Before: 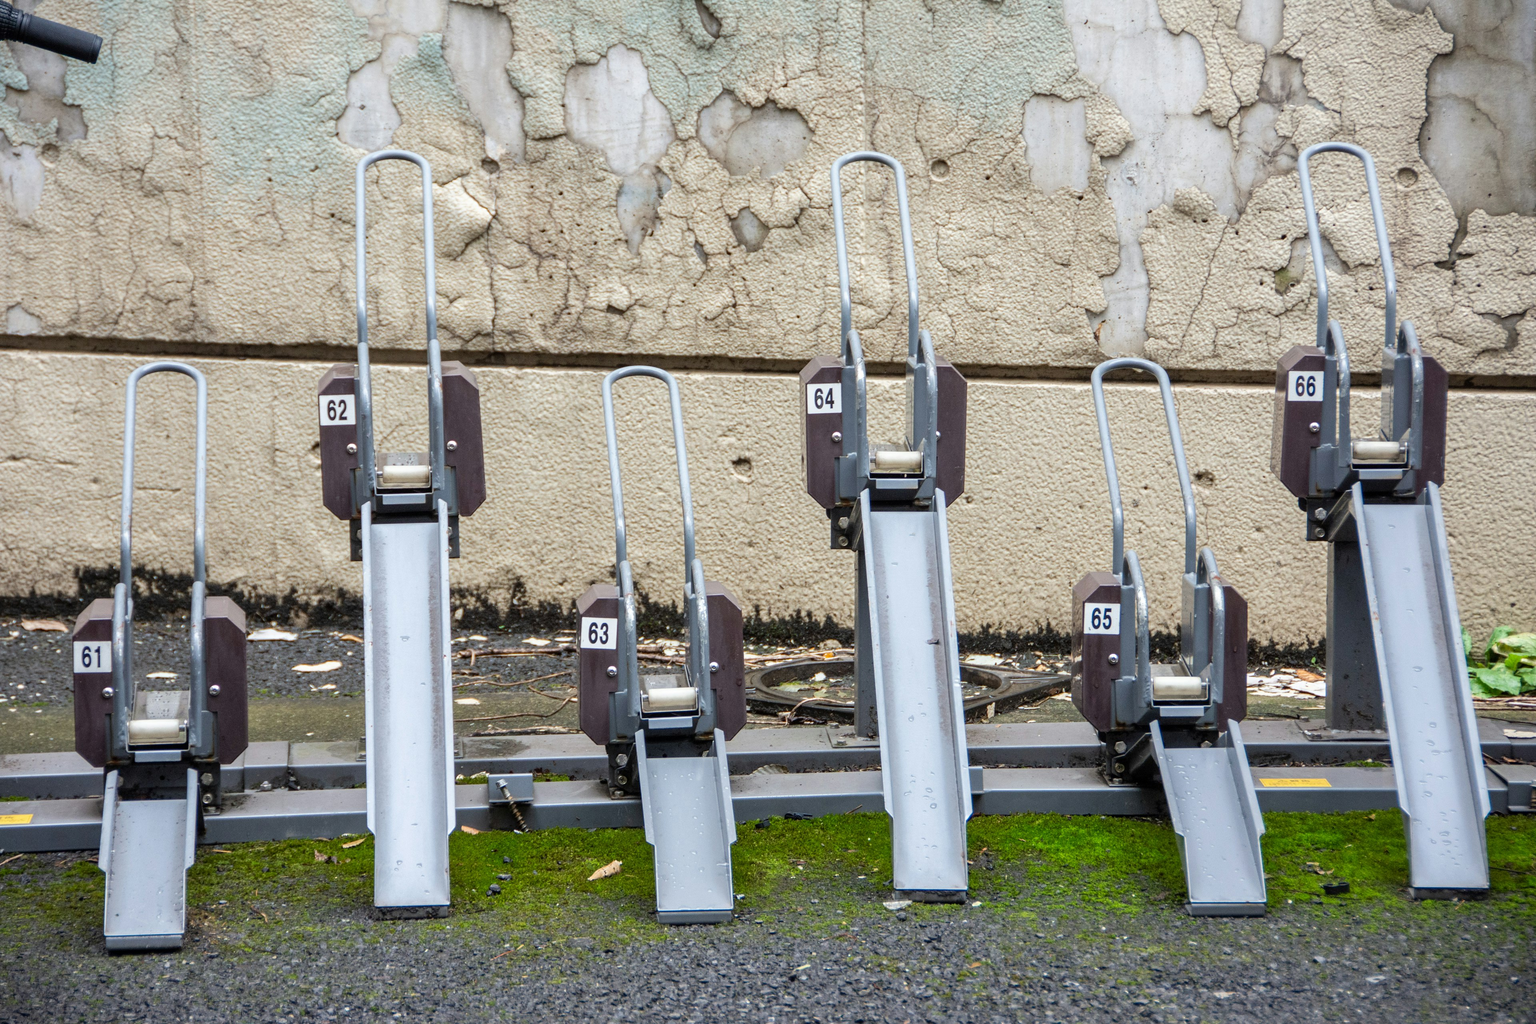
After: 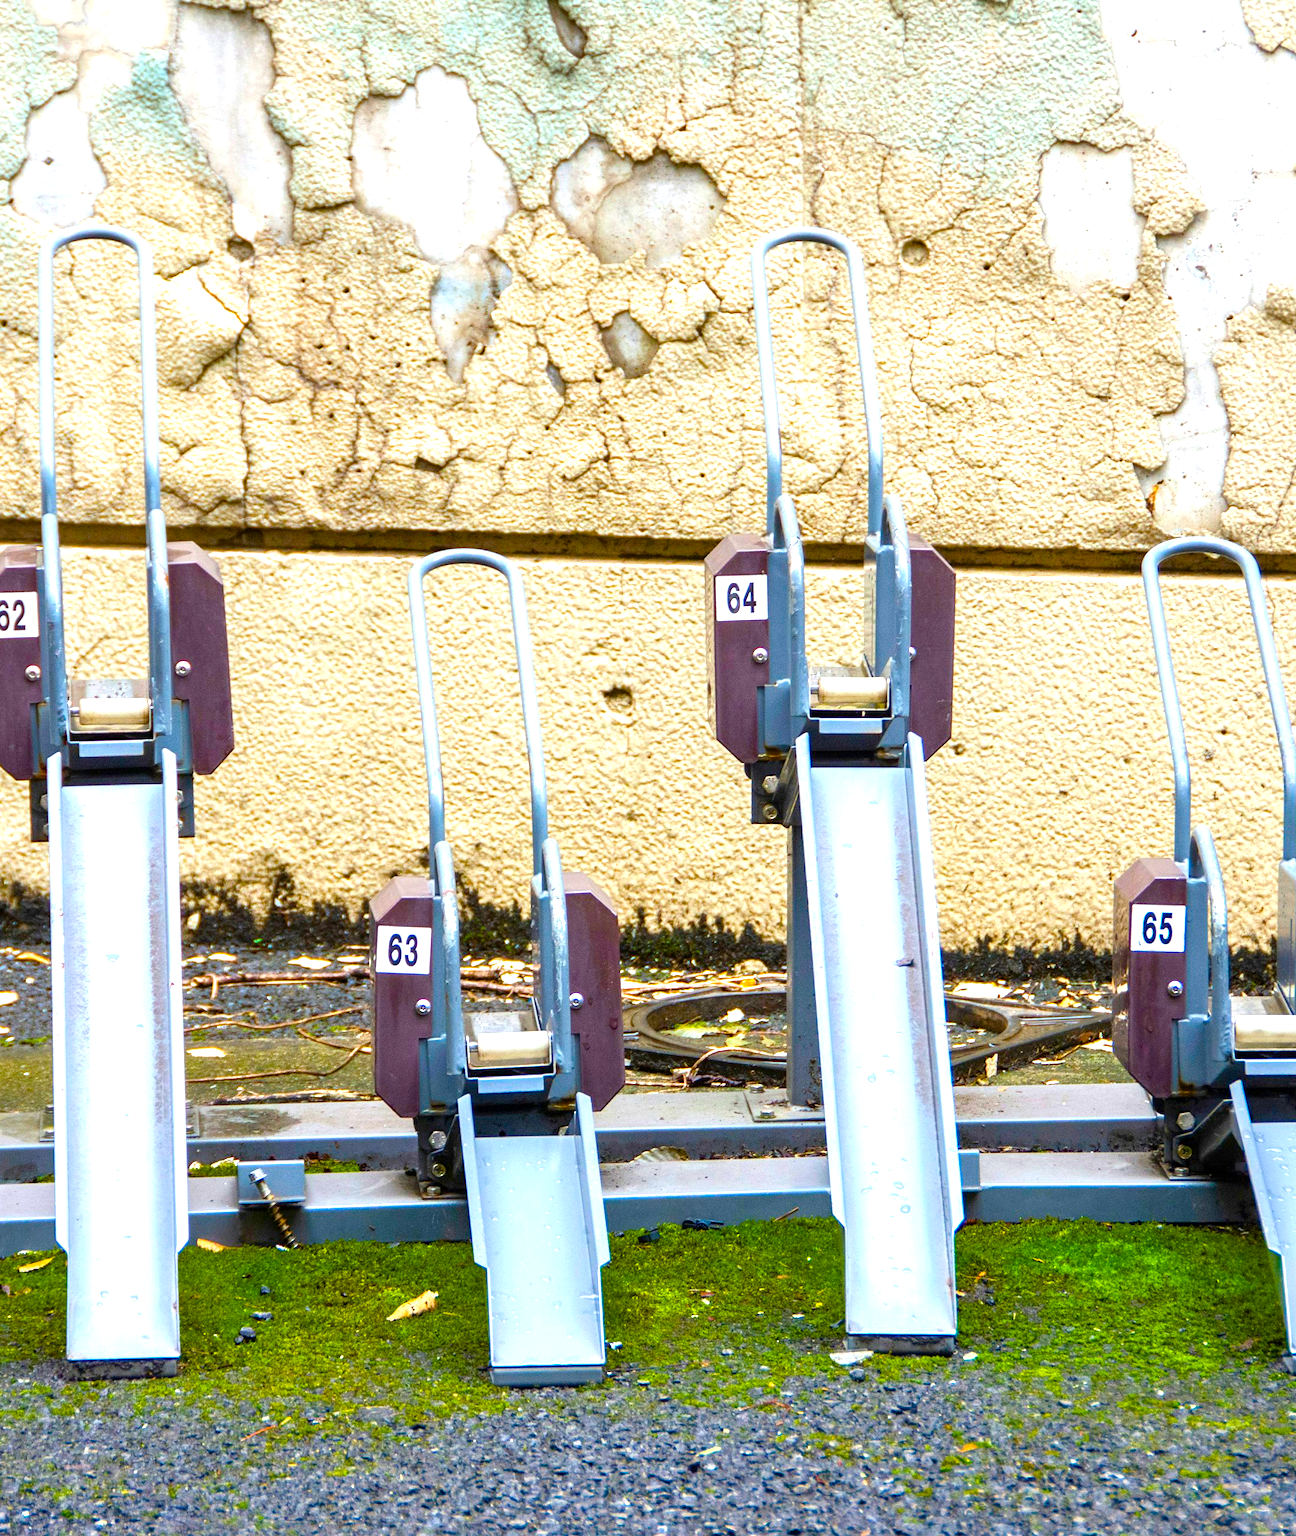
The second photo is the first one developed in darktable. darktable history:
crop: left 21.496%, right 22.254%
color balance rgb: linear chroma grading › global chroma 25%, perceptual saturation grading › global saturation 40%, perceptual saturation grading › highlights -50%, perceptual saturation grading › shadows 30%, perceptual brilliance grading › global brilliance 25%, global vibrance 60%
